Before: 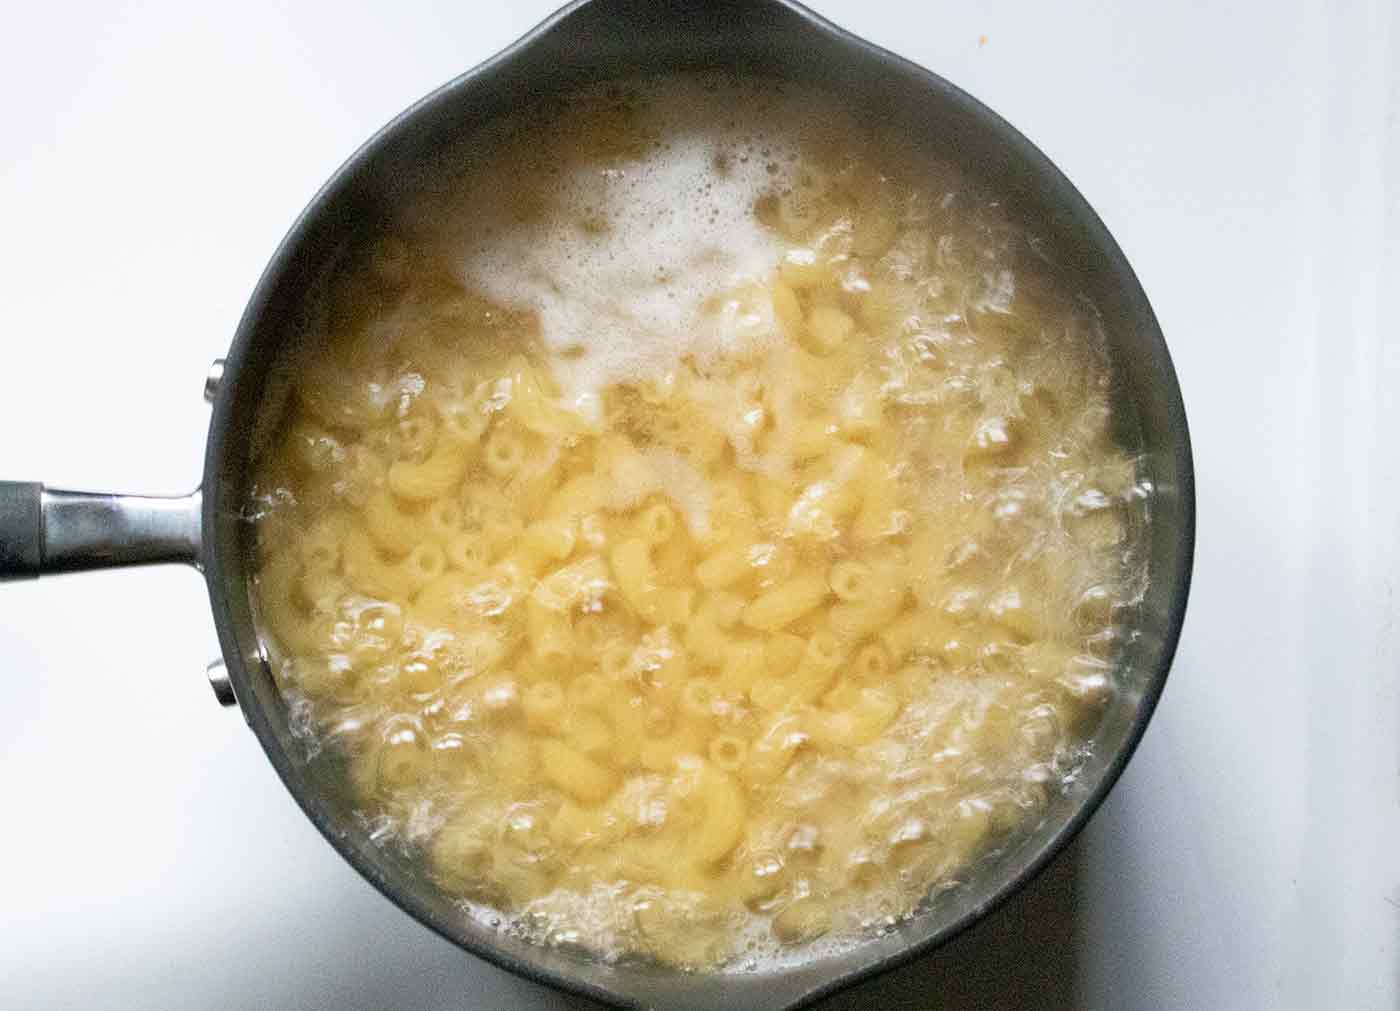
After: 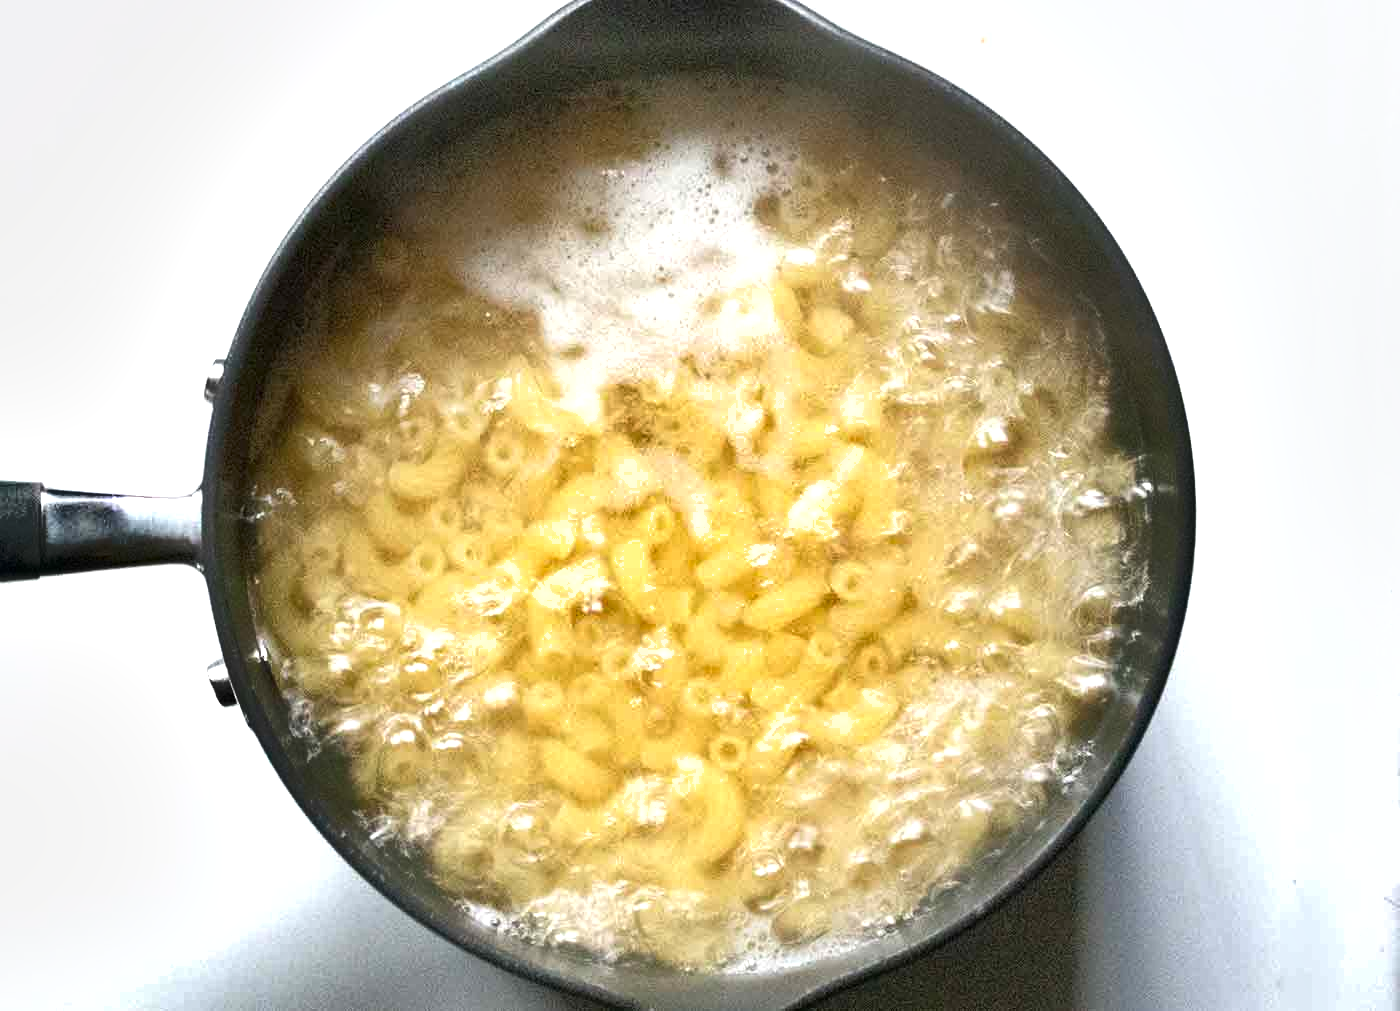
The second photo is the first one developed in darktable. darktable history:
exposure: black level correction 0, exposure 0.702 EV, compensate highlight preservation false
sharpen: radius 2.935, amount 0.852, threshold 47.5
shadows and highlights: shadows 43.53, white point adjustment -1.48, soften with gaussian
color correction: highlights b* 0.046, saturation 0.867
